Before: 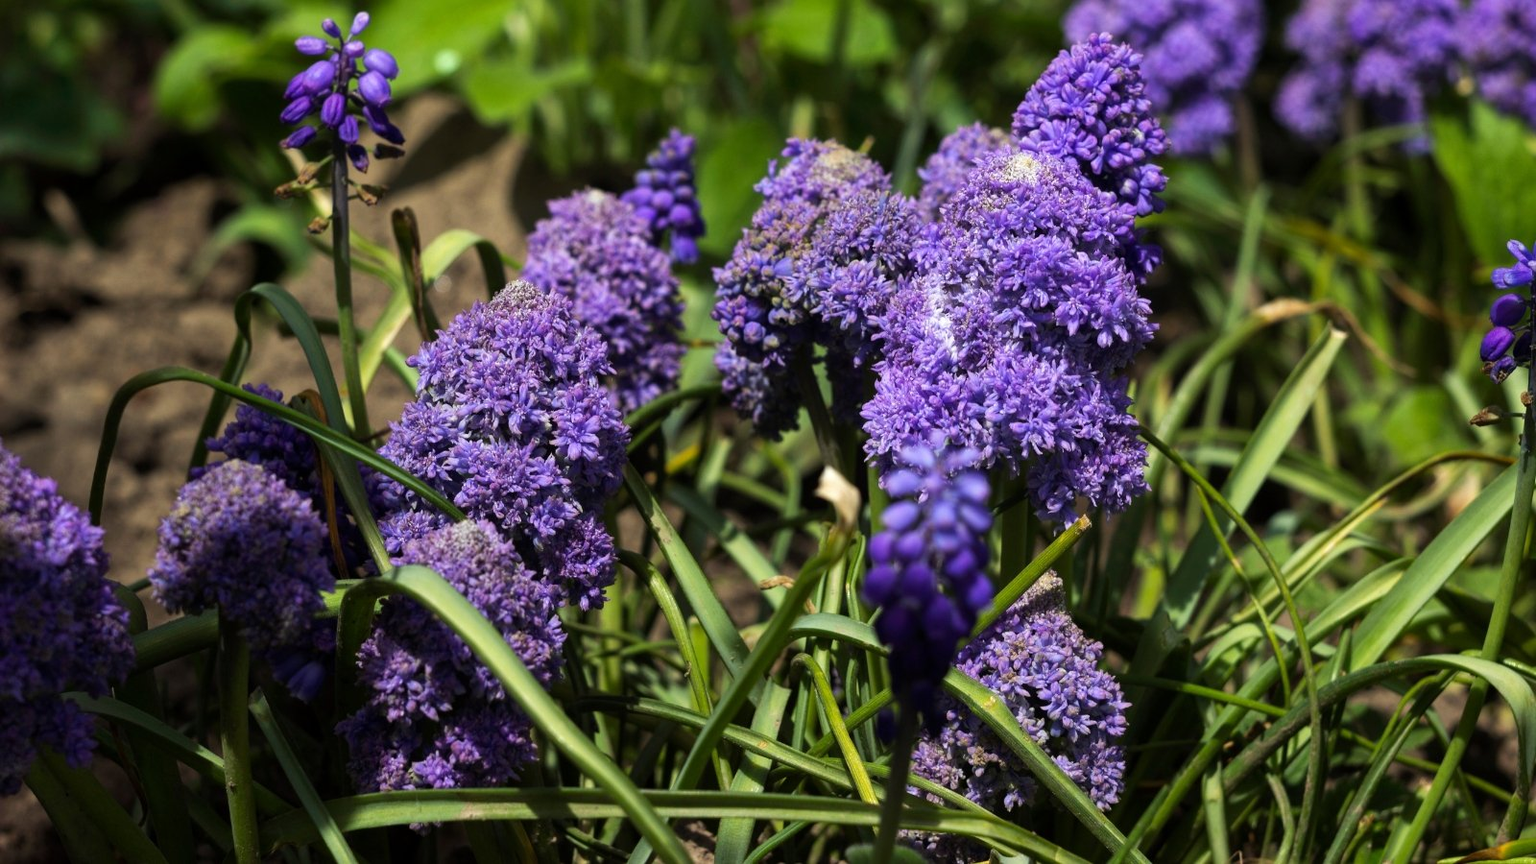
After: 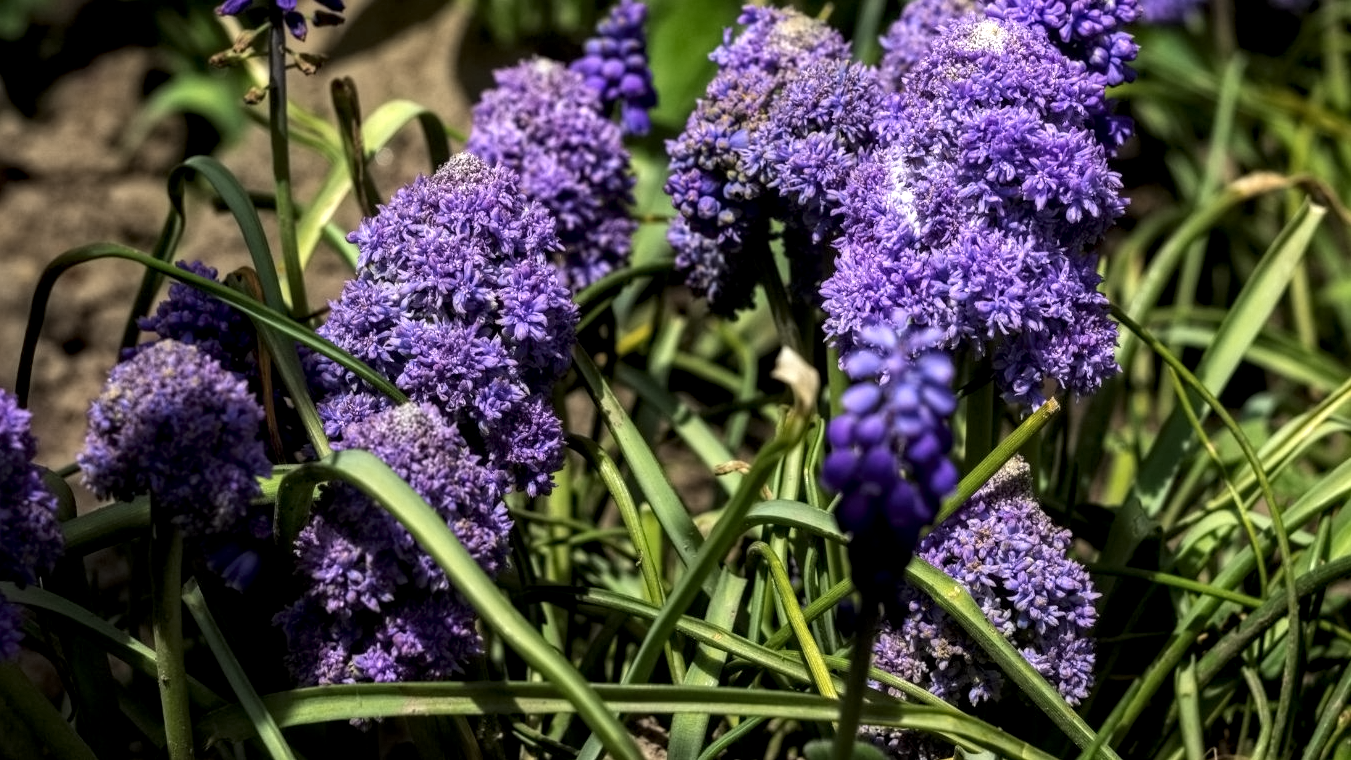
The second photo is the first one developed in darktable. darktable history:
contrast equalizer: y [[0.5 ×6], [0.5 ×6], [0.5 ×6], [0 ×6], [0, 0.039, 0.251, 0.29, 0.293, 0.292]]
crop and rotate: left 4.842%, top 15.51%, right 10.668%
local contrast: detail 150%
